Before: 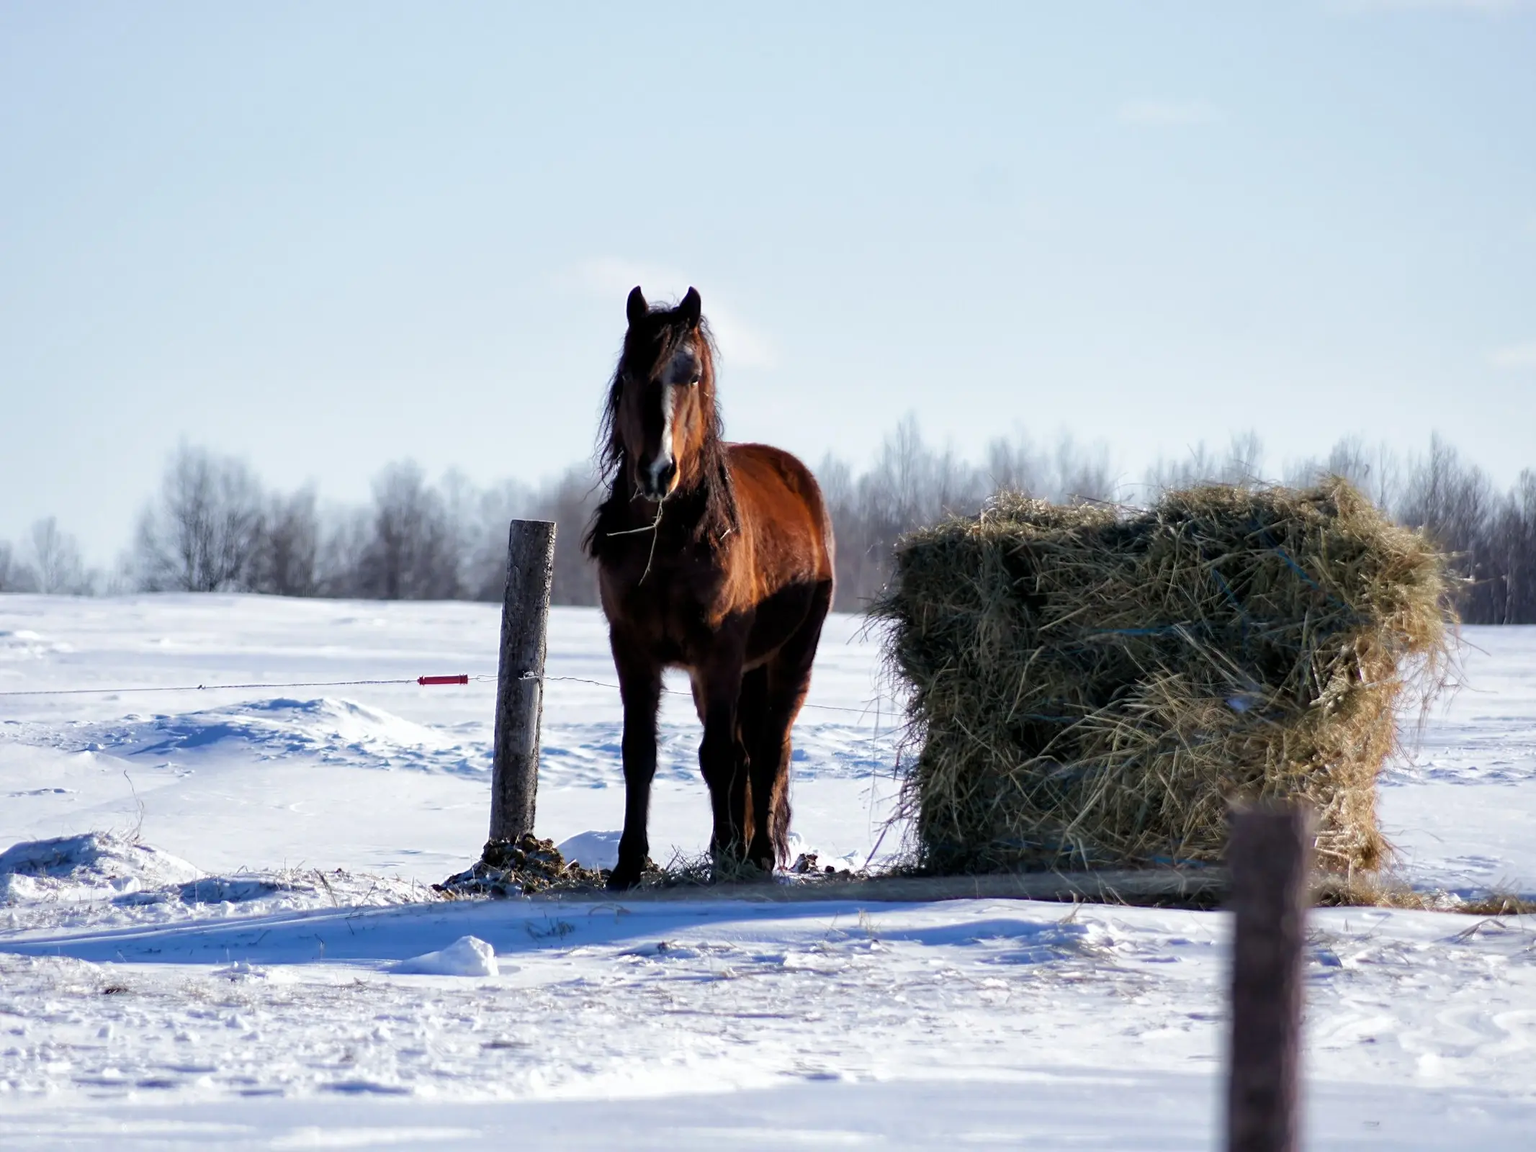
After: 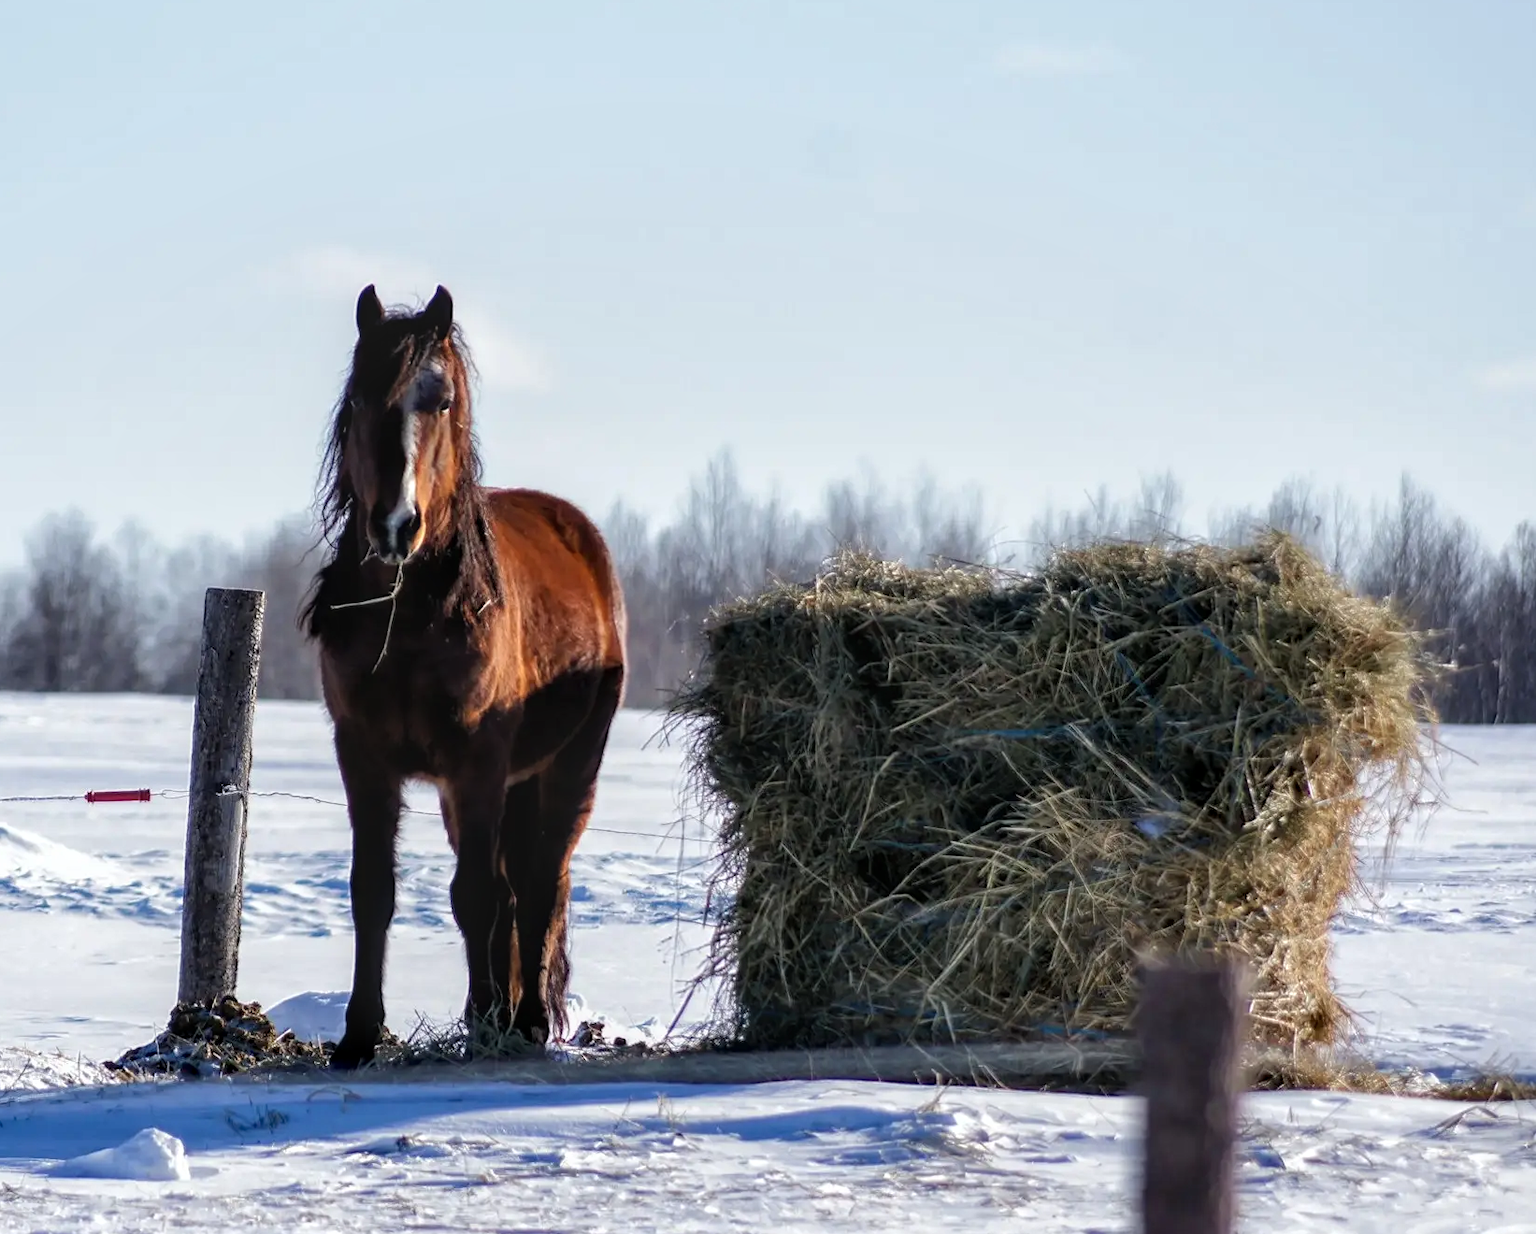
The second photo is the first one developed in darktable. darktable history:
crop: left 22.955%, top 5.817%, bottom 11.679%
tone equalizer: mask exposure compensation -0.51 EV
local contrast: on, module defaults
